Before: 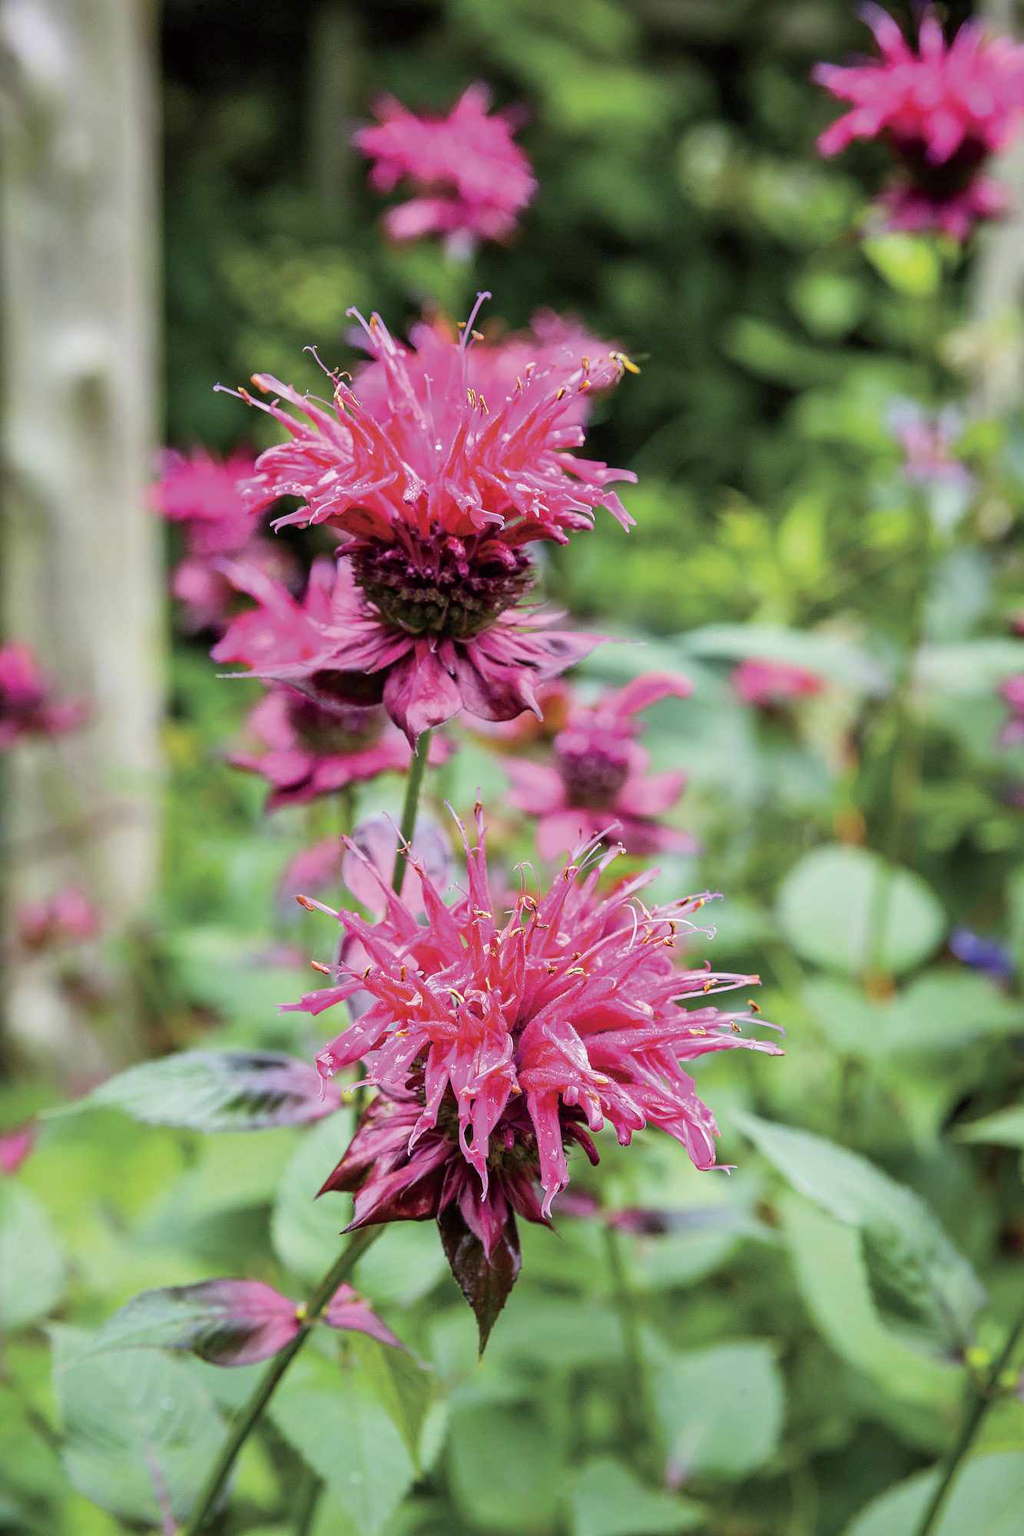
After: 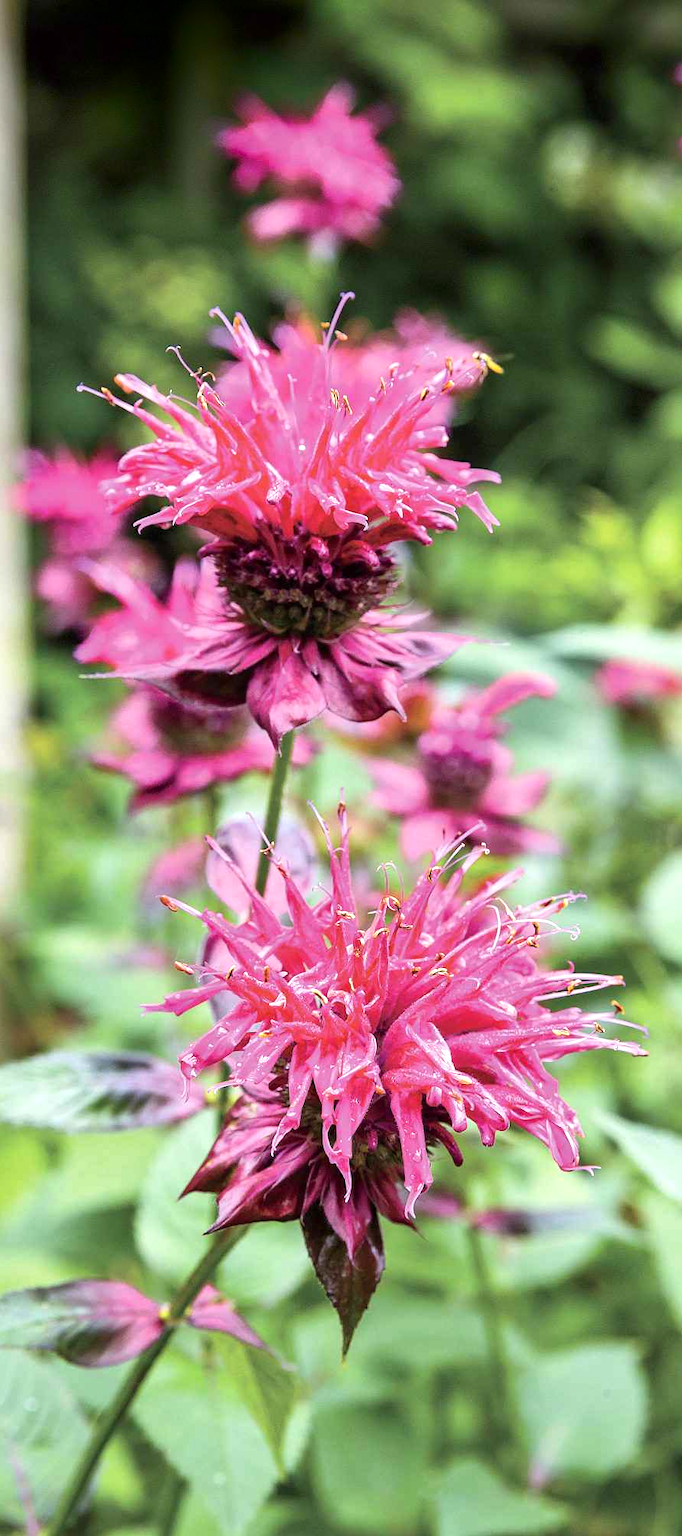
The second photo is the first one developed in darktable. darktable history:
shadows and highlights: shadows -88.03, highlights -35.45, shadows color adjustment 99.15%, highlights color adjustment 0%, soften with gaussian
base curve: exposure shift 0, preserve colors none
exposure: exposure 0.566 EV, compensate highlight preservation false
crop and rotate: left 13.409%, right 19.924%
